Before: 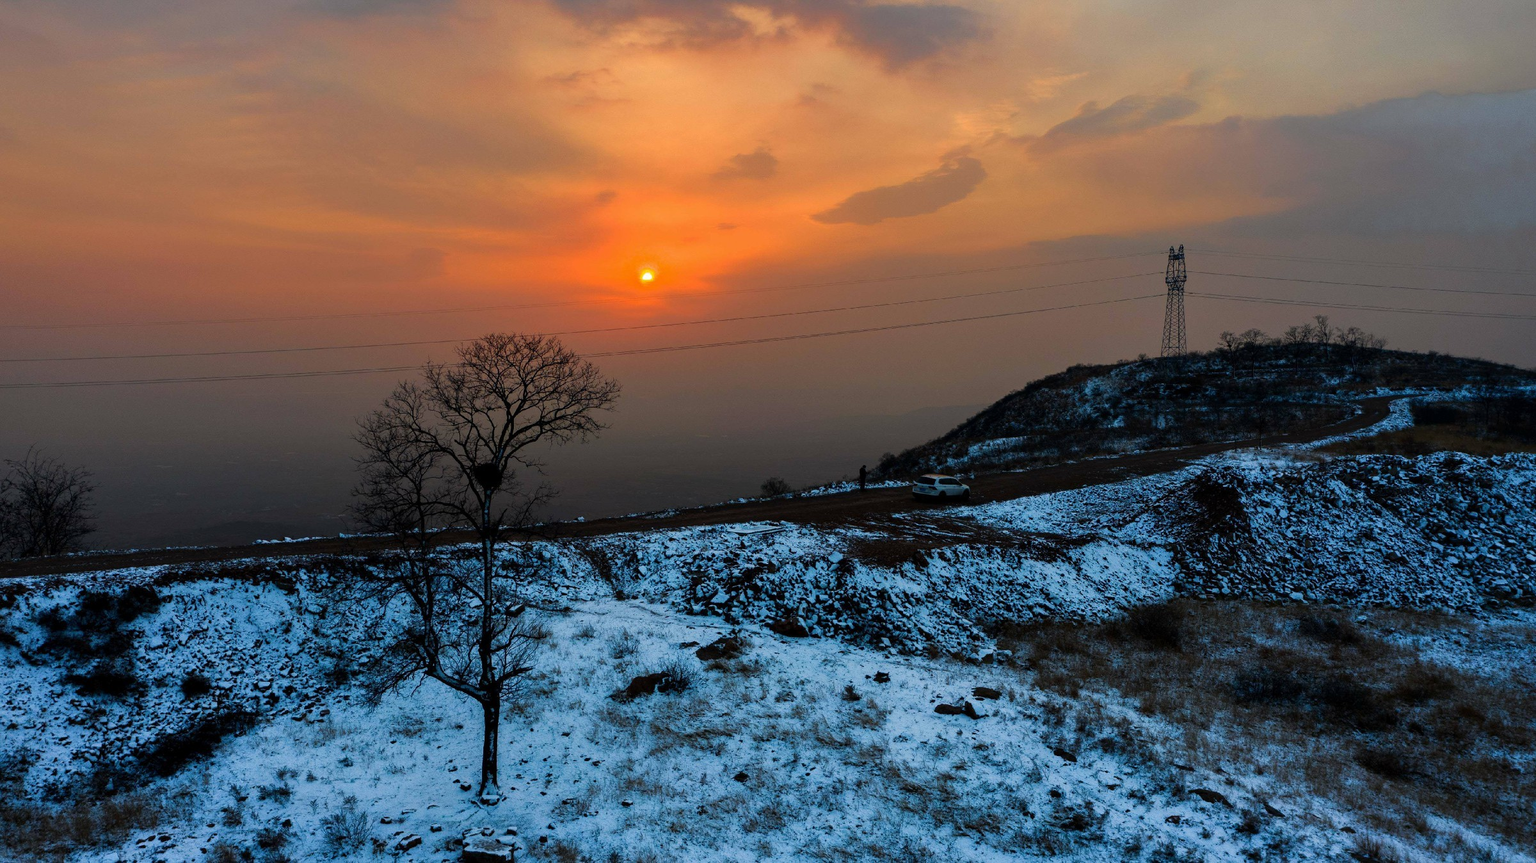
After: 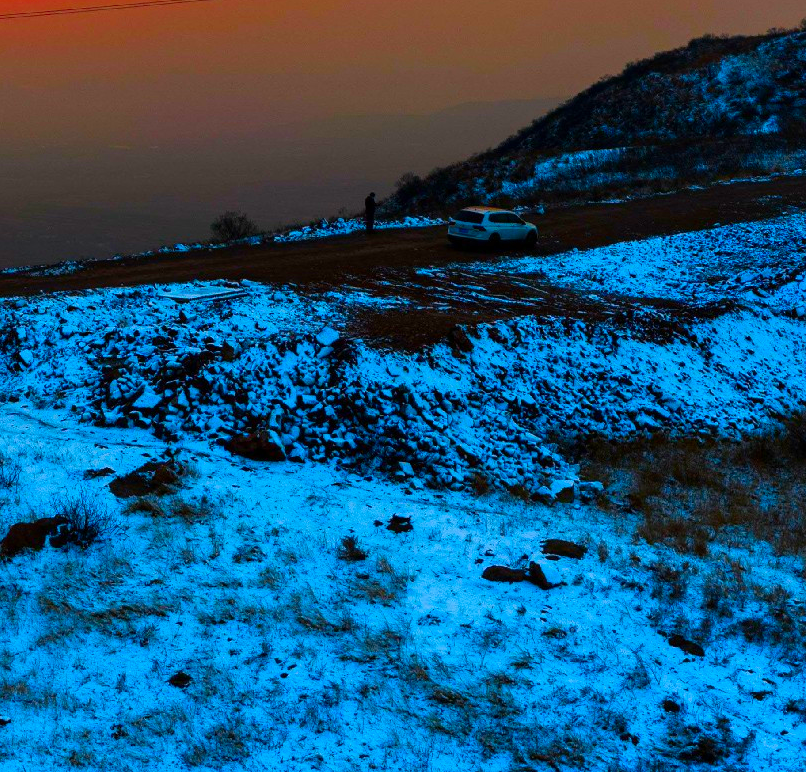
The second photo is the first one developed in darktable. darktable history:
crop: left 40.781%, top 39.674%, right 25.627%, bottom 3.041%
color correction: highlights b* 0.008, saturation 2.12
